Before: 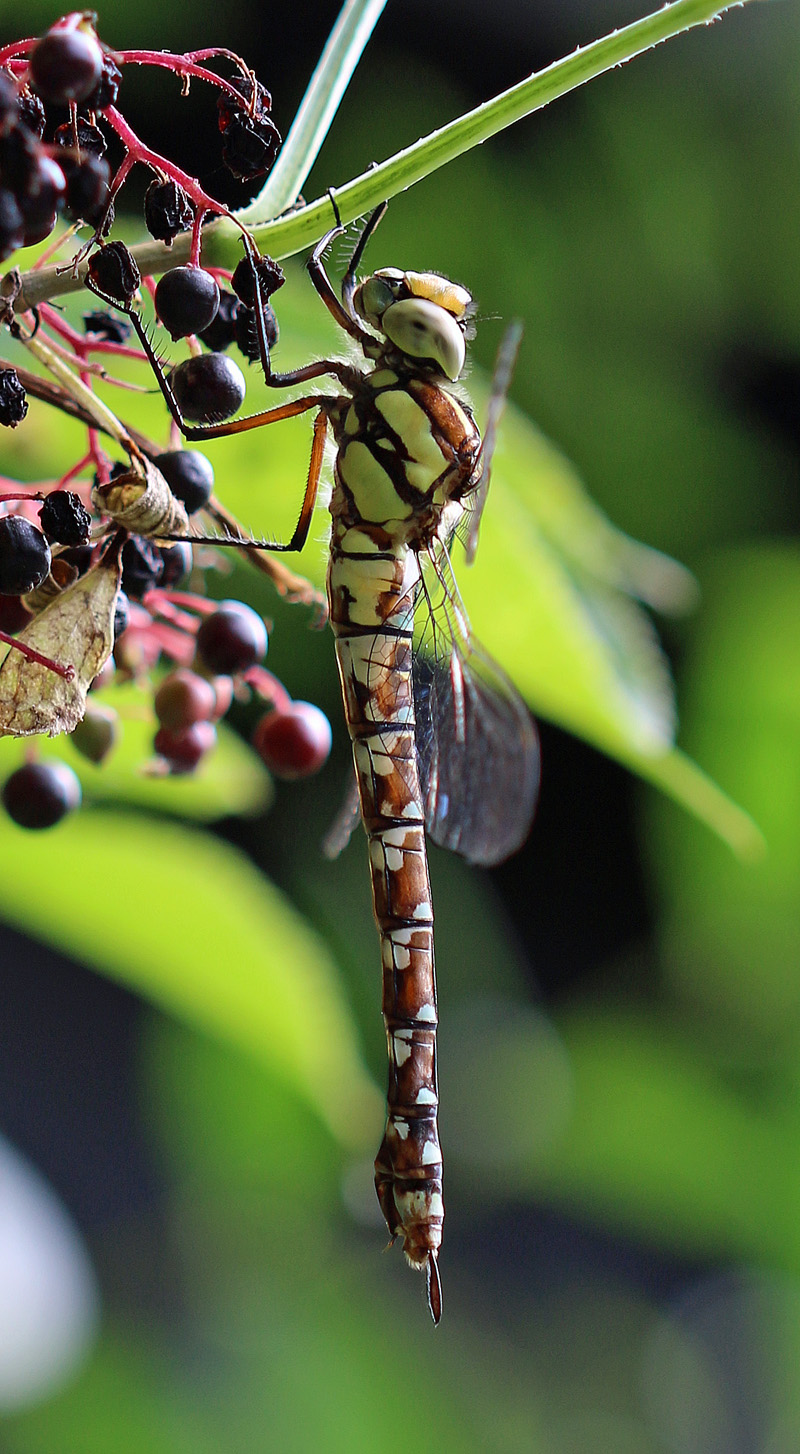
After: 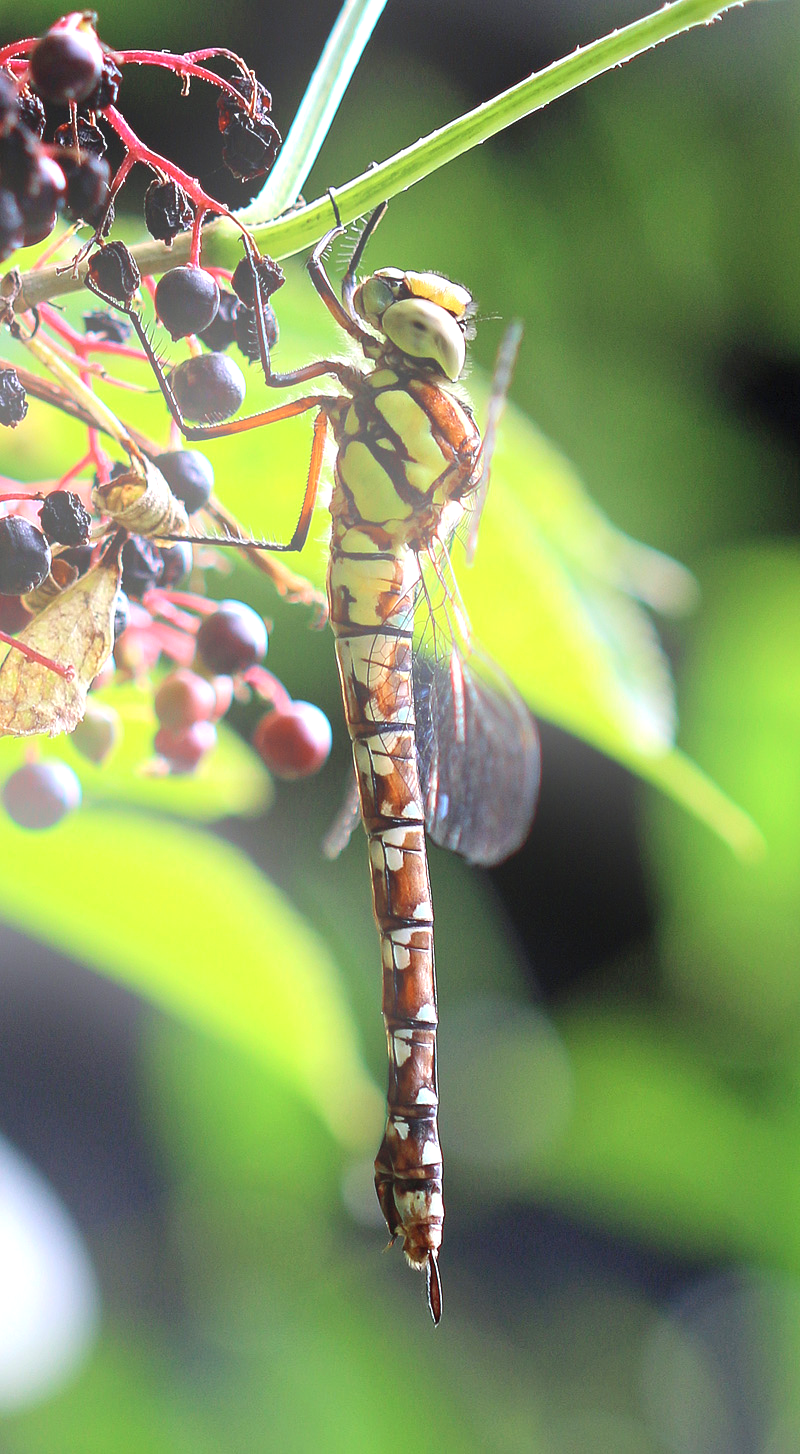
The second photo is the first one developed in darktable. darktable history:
bloom: on, module defaults
contrast brightness saturation: saturation -0.05
white balance: emerald 1
exposure: black level correction 0, exposure 0.7 EV, compensate exposure bias true, compensate highlight preservation false
